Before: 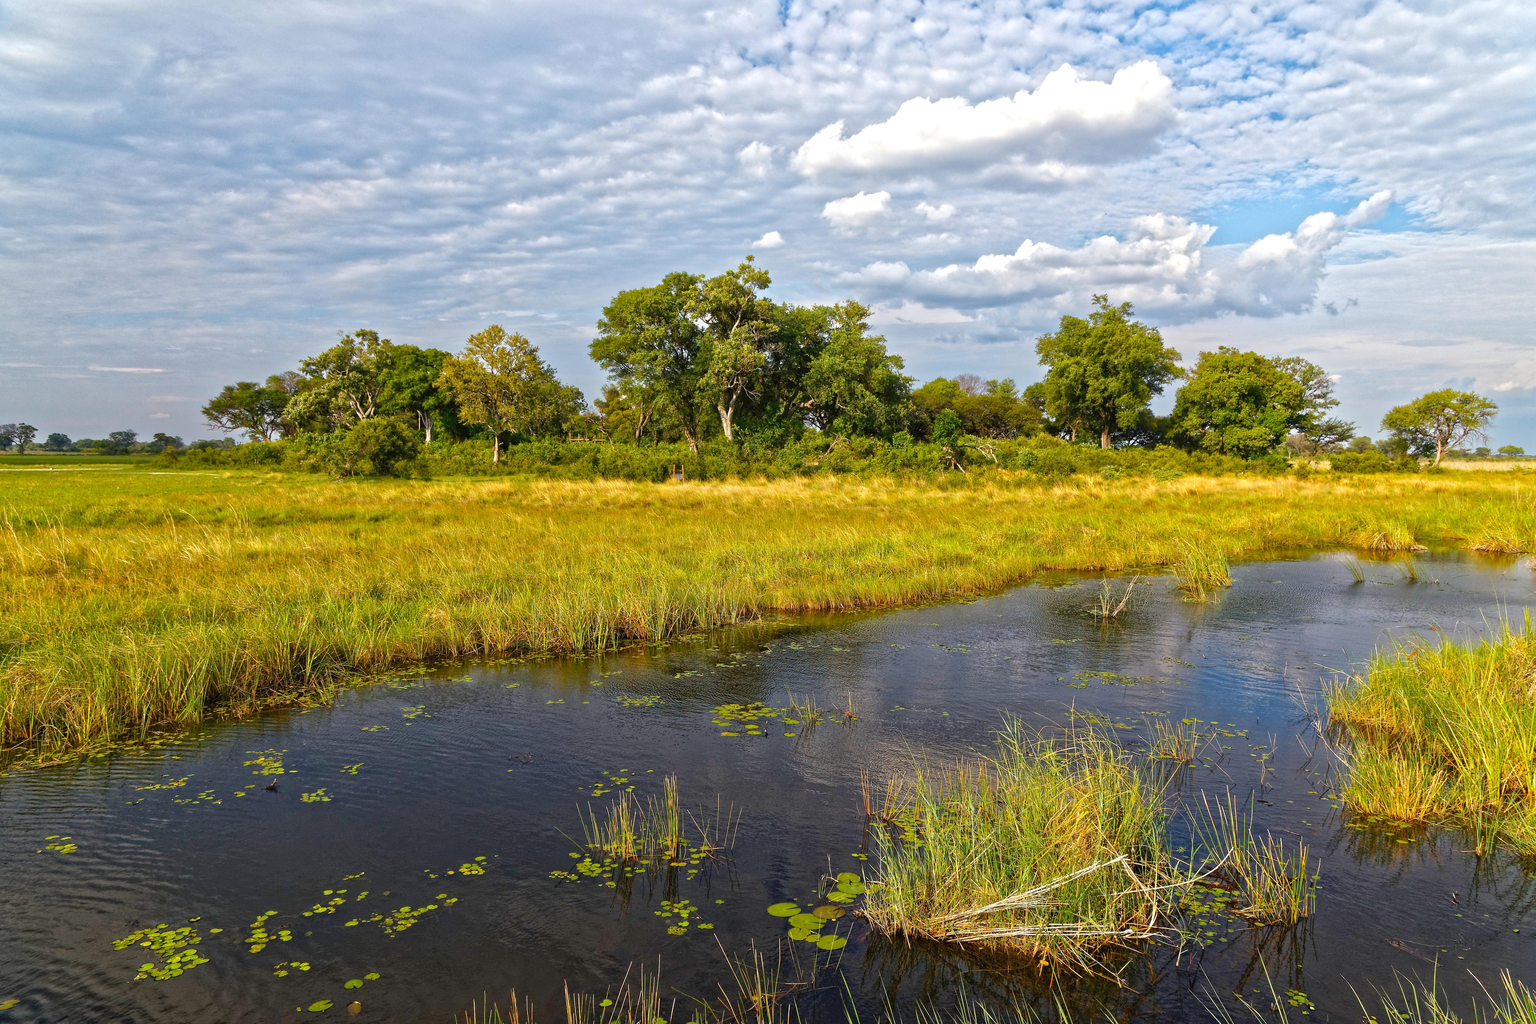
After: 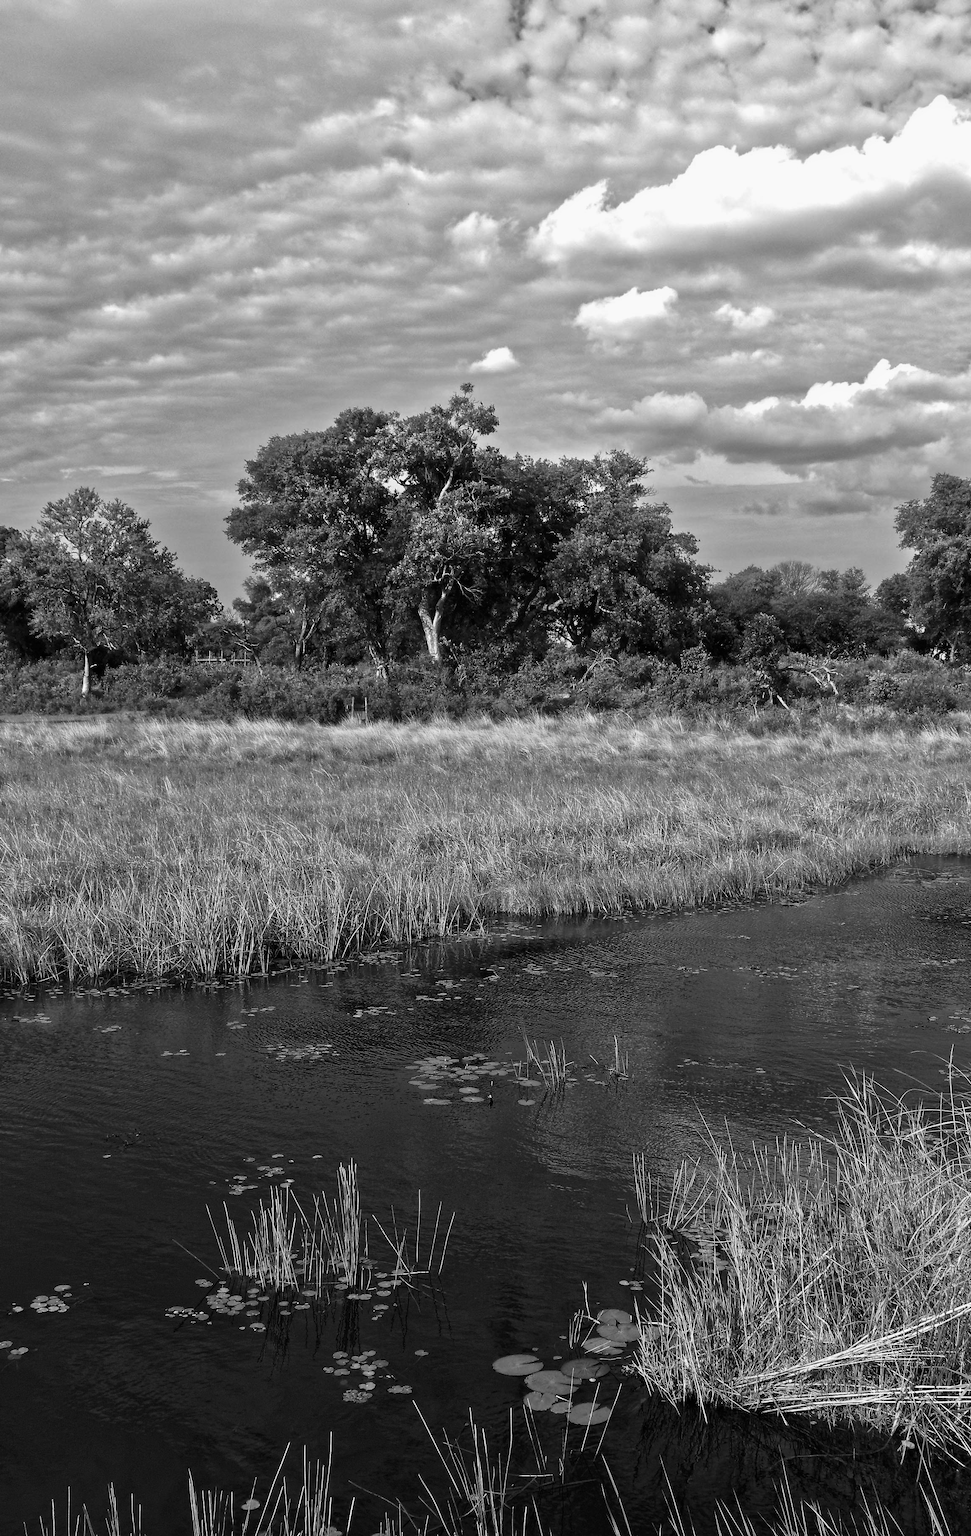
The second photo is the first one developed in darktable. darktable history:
monochrome: a 32, b 64, size 2.3
crop: left 28.583%, right 29.231%
contrast brightness saturation: brightness -0.25, saturation 0.2
